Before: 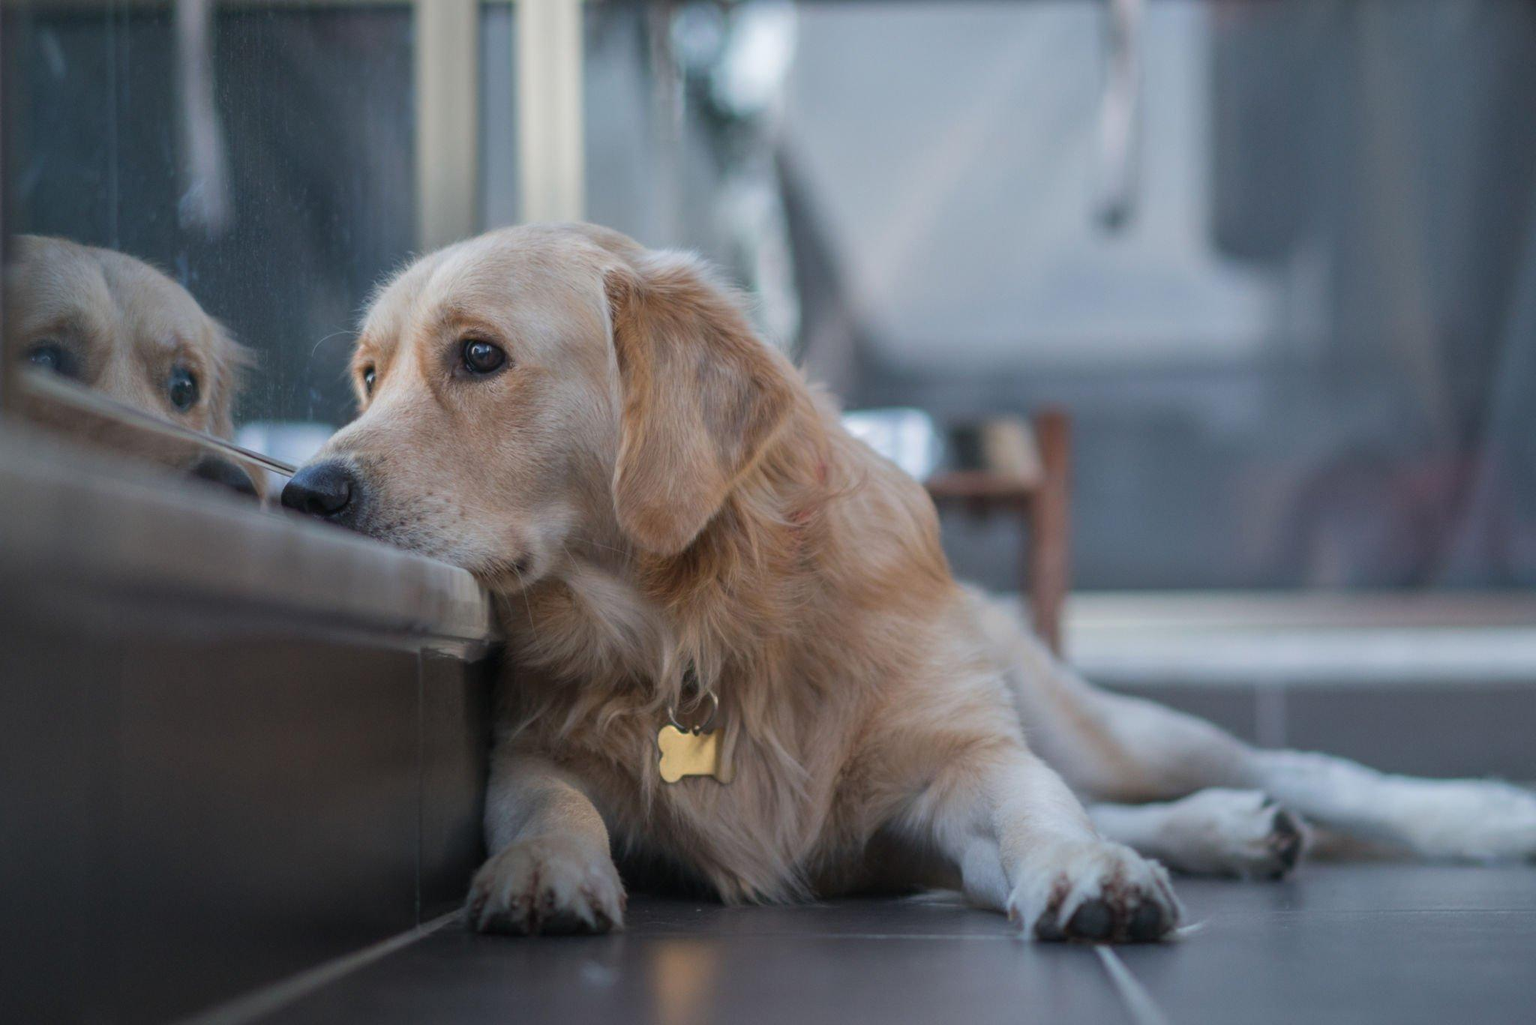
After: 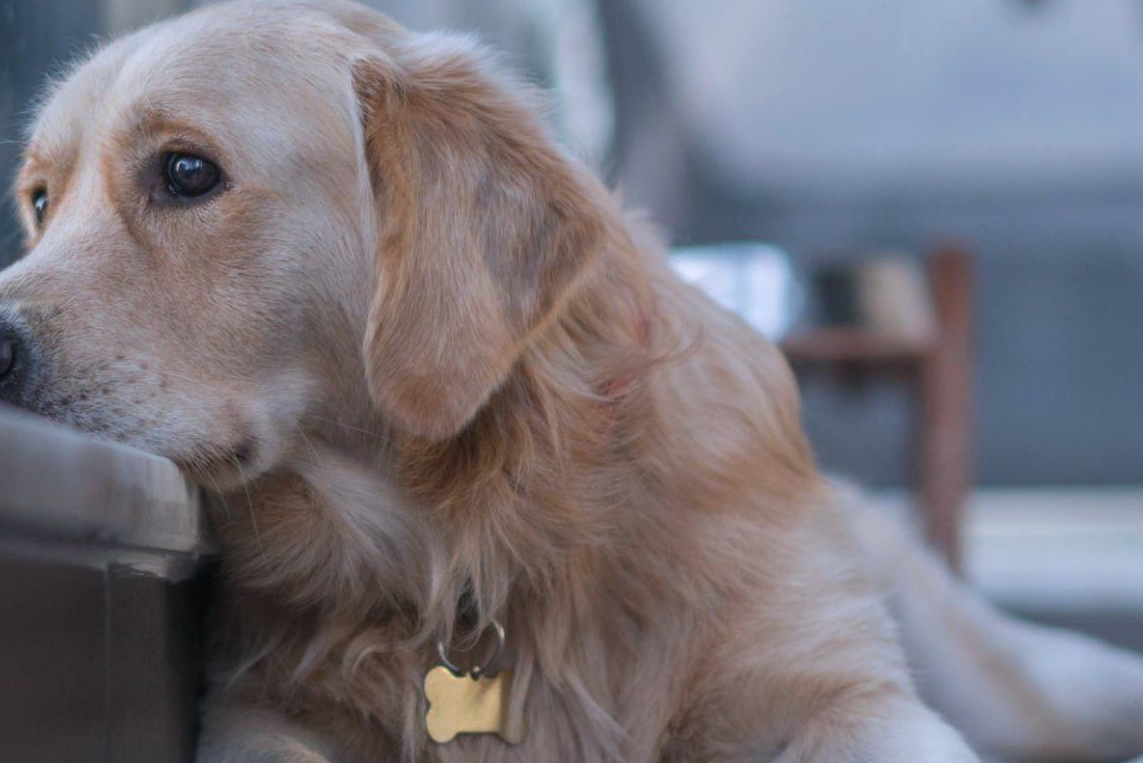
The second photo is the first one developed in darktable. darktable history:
crop and rotate: left 22.13%, top 22.054%, right 22.026%, bottom 22.102%
color calibration: illuminant as shot in camera, x 0.358, y 0.373, temperature 4628.91 K
